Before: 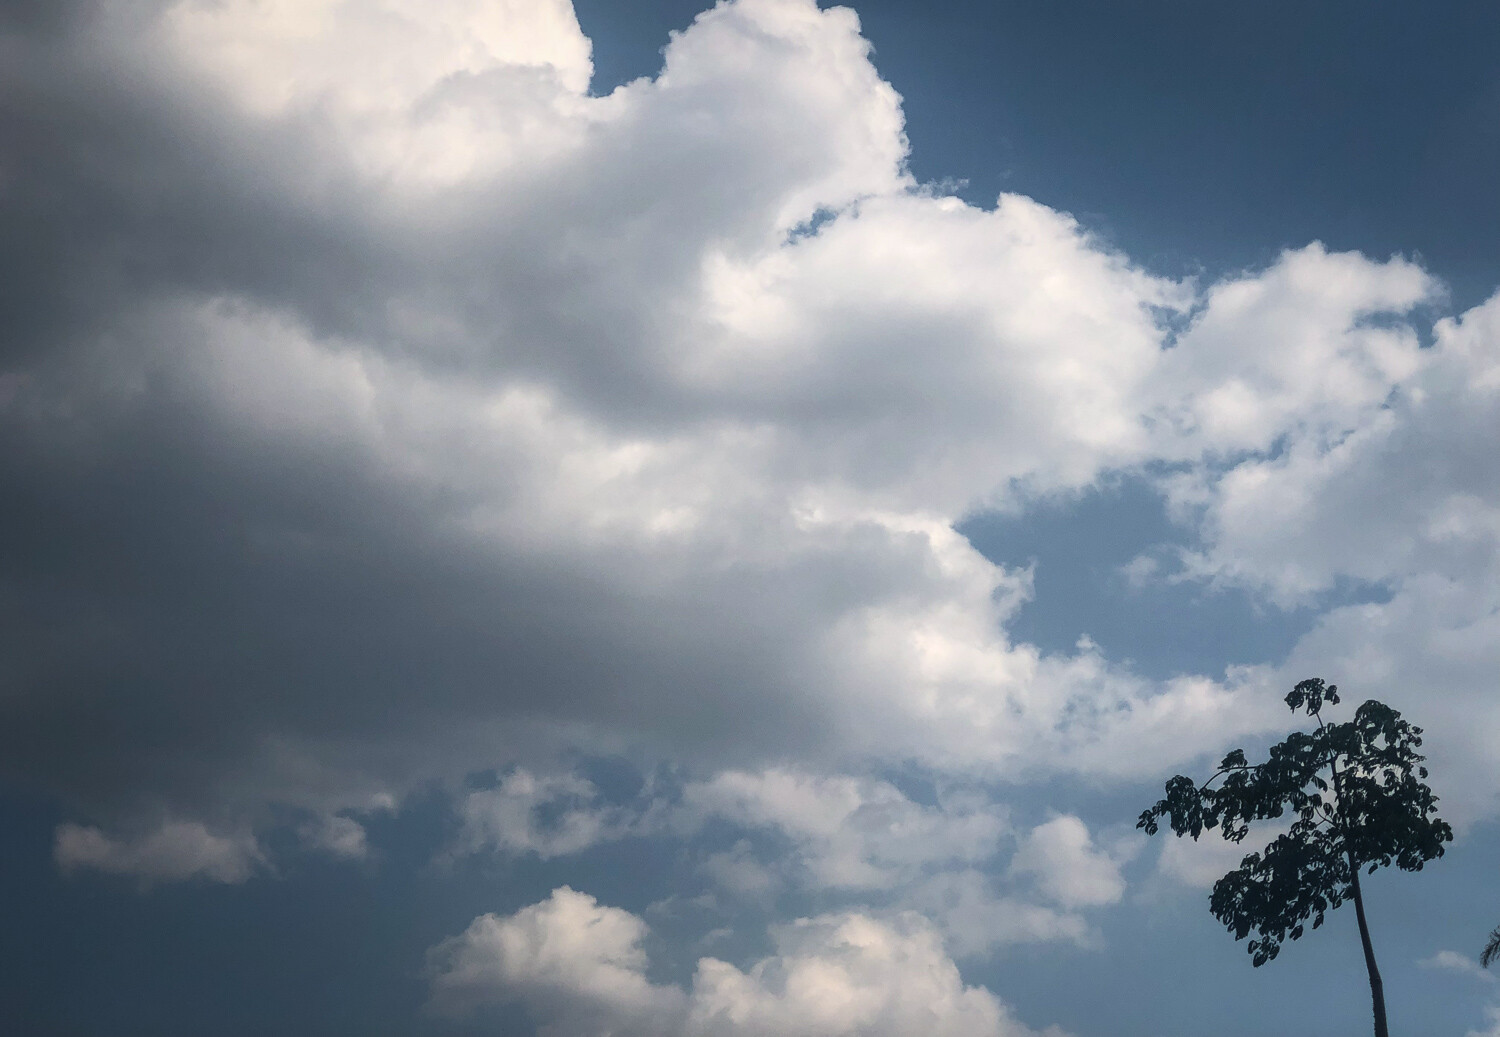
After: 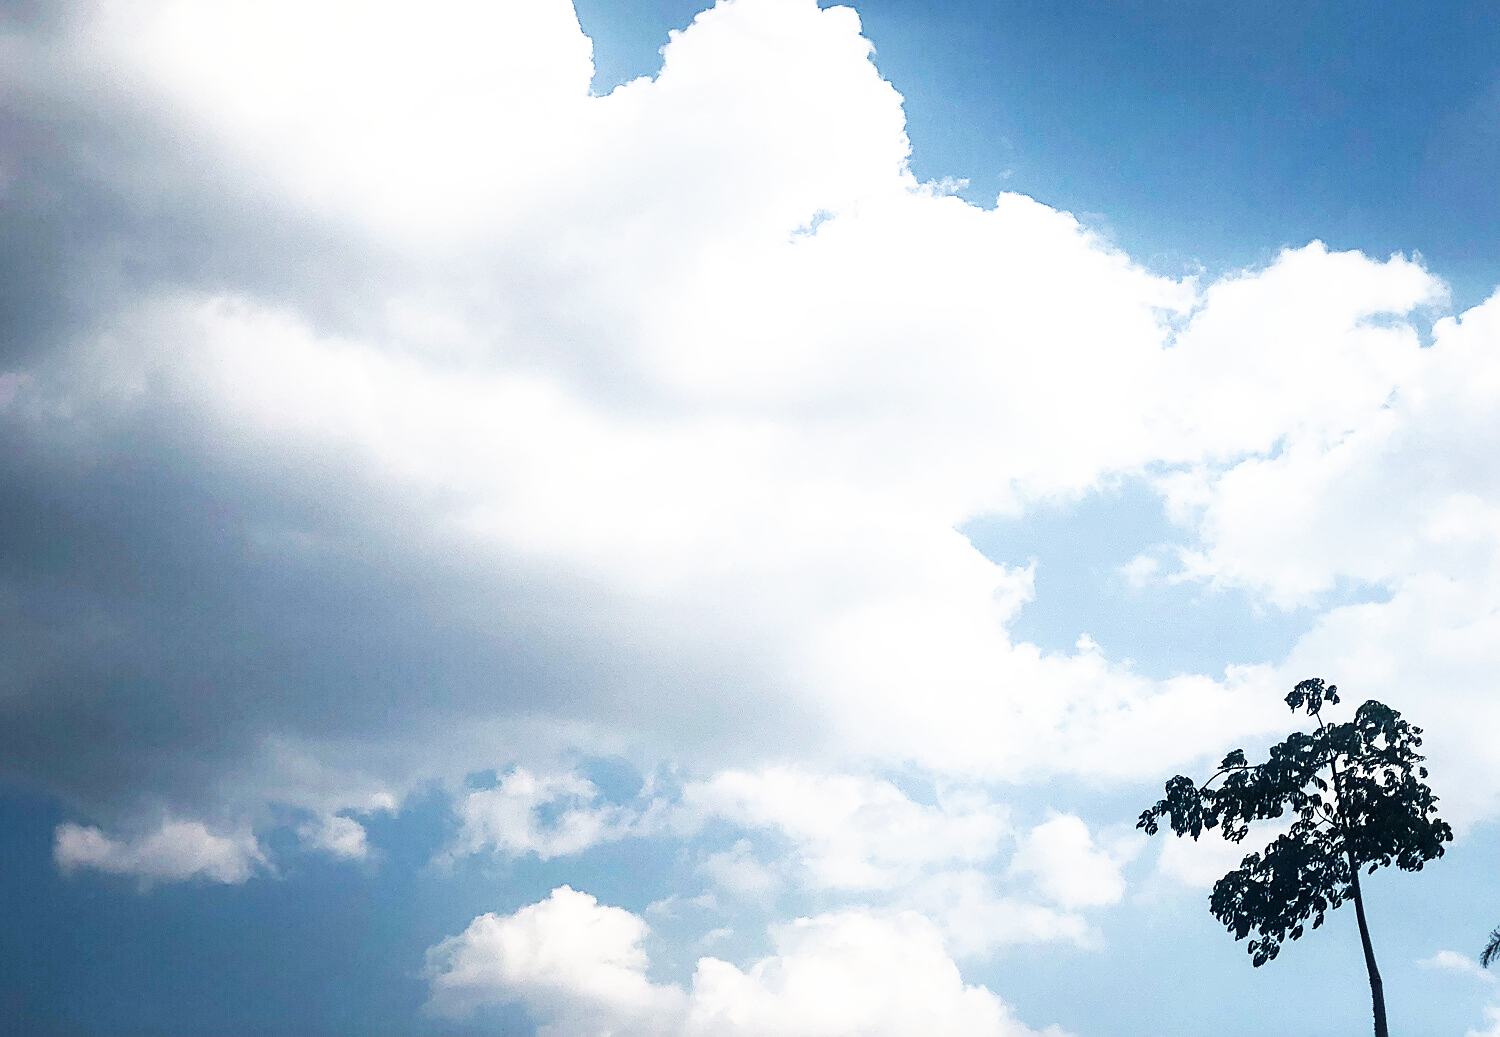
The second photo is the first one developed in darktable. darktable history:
base curve: curves: ch0 [(0, 0) (0.007, 0.004) (0.027, 0.03) (0.046, 0.07) (0.207, 0.54) (0.442, 0.872) (0.673, 0.972) (1, 1)], preserve colors none
sharpen: on, module defaults
exposure: black level correction 0.001, exposure 0.5 EV, compensate exposure bias true, compensate highlight preservation false
